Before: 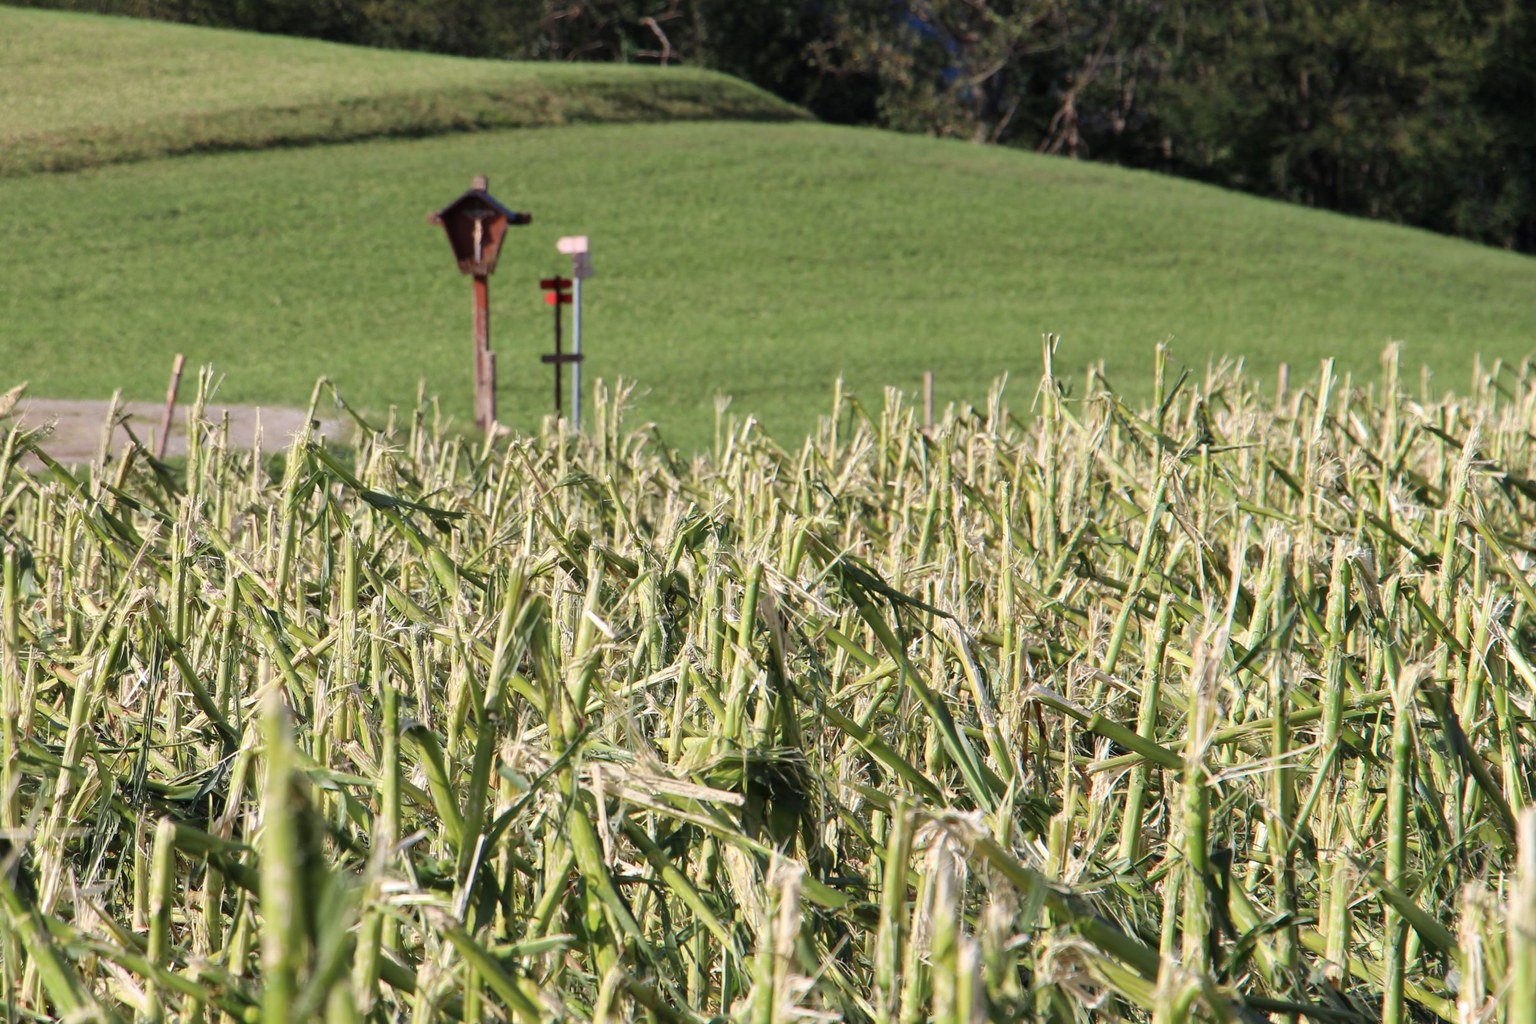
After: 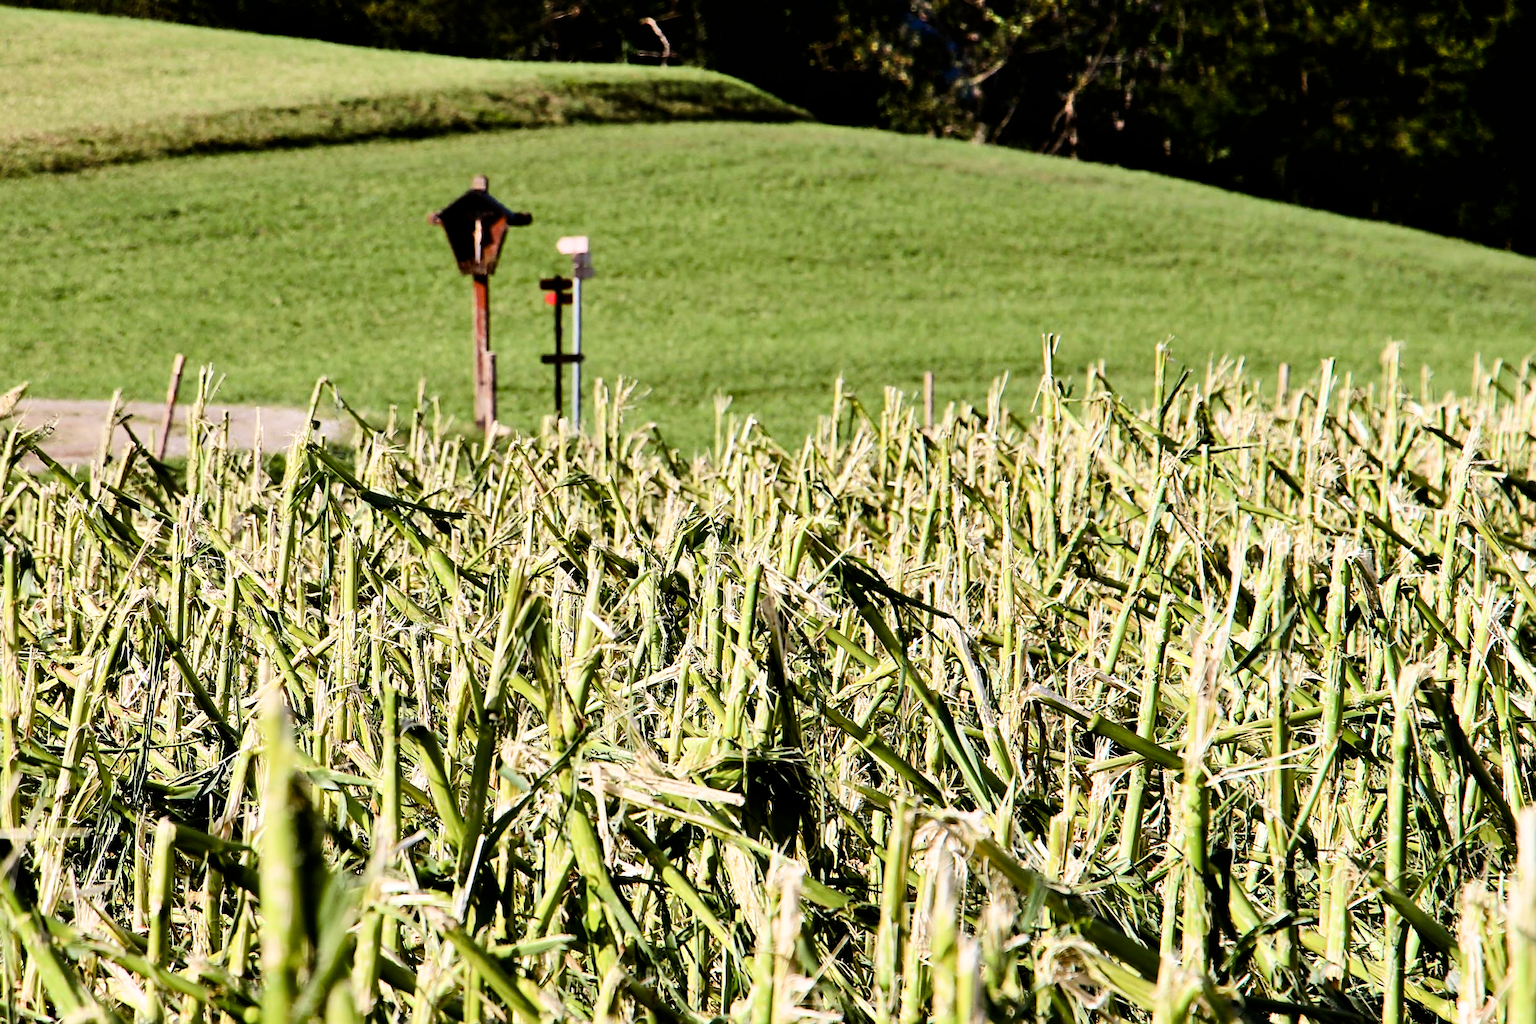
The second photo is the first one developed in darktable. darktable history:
filmic rgb: black relative exposure -5.42 EV, white relative exposure 2.85 EV, dynamic range scaling -37.73%, hardness 4, contrast 1.605, highlights saturation mix -0.93%
color balance: mode lift, gamma, gain (sRGB), lift [1, 0.99, 1.01, 0.992], gamma [1, 1.037, 0.974, 0.963]
contrast brightness saturation: contrast 0.14
sharpen: on, module defaults
shadows and highlights: soften with gaussian
color balance rgb: global offset › luminance -0.51%, perceptual saturation grading › global saturation 27.53%, perceptual saturation grading › highlights -25%, perceptual saturation grading › shadows 25%, perceptual brilliance grading › highlights 6.62%, perceptual brilliance grading › mid-tones 17.07%, perceptual brilliance grading › shadows -5.23%
